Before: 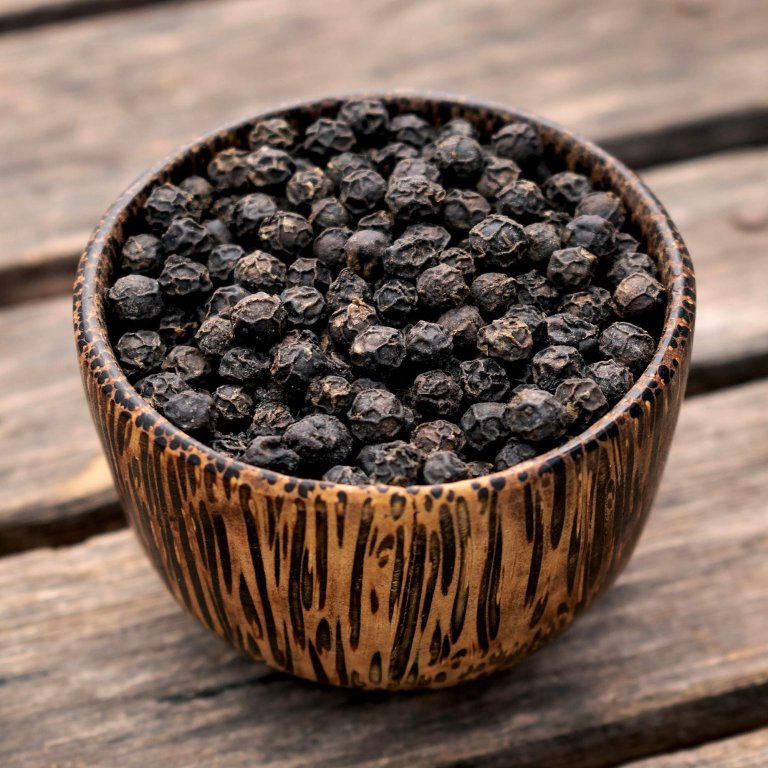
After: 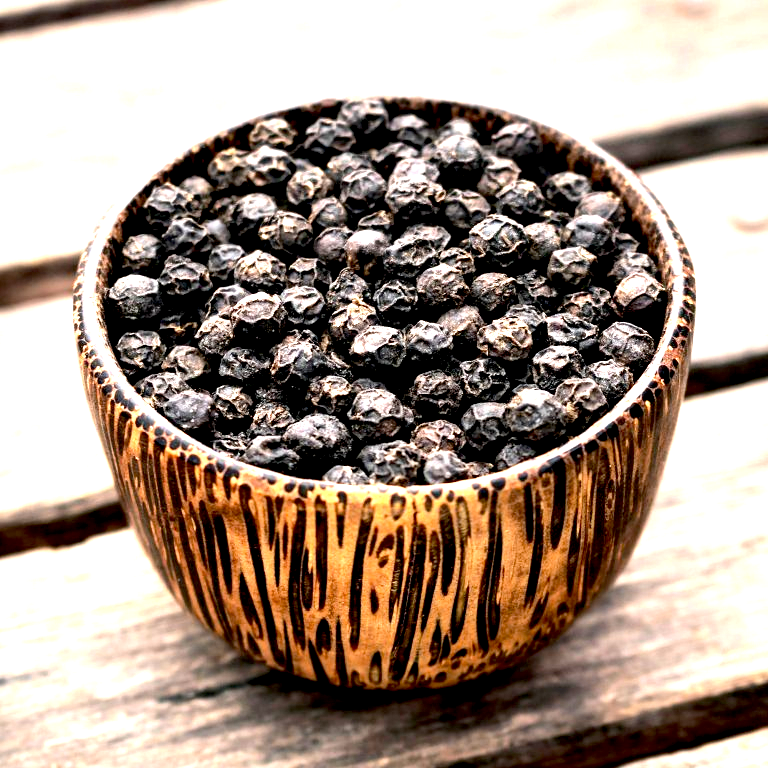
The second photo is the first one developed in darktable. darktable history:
exposure: black level correction 0.009, exposure 1.425 EV, compensate highlight preservation false
tone equalizer: -8 EV -0.417 EV, -7 EV -0.389 EV, -6 EV -0.333 EV, -5 EV -0.222 EV, -3 EV 0.222 EV, -2 EV 0.333 EV, -1 EV 0.389 EV, +0 EV 0.417 EV, edges refinement/feathering 500, mask exposure compensation -1.57 EV, preserve details no
